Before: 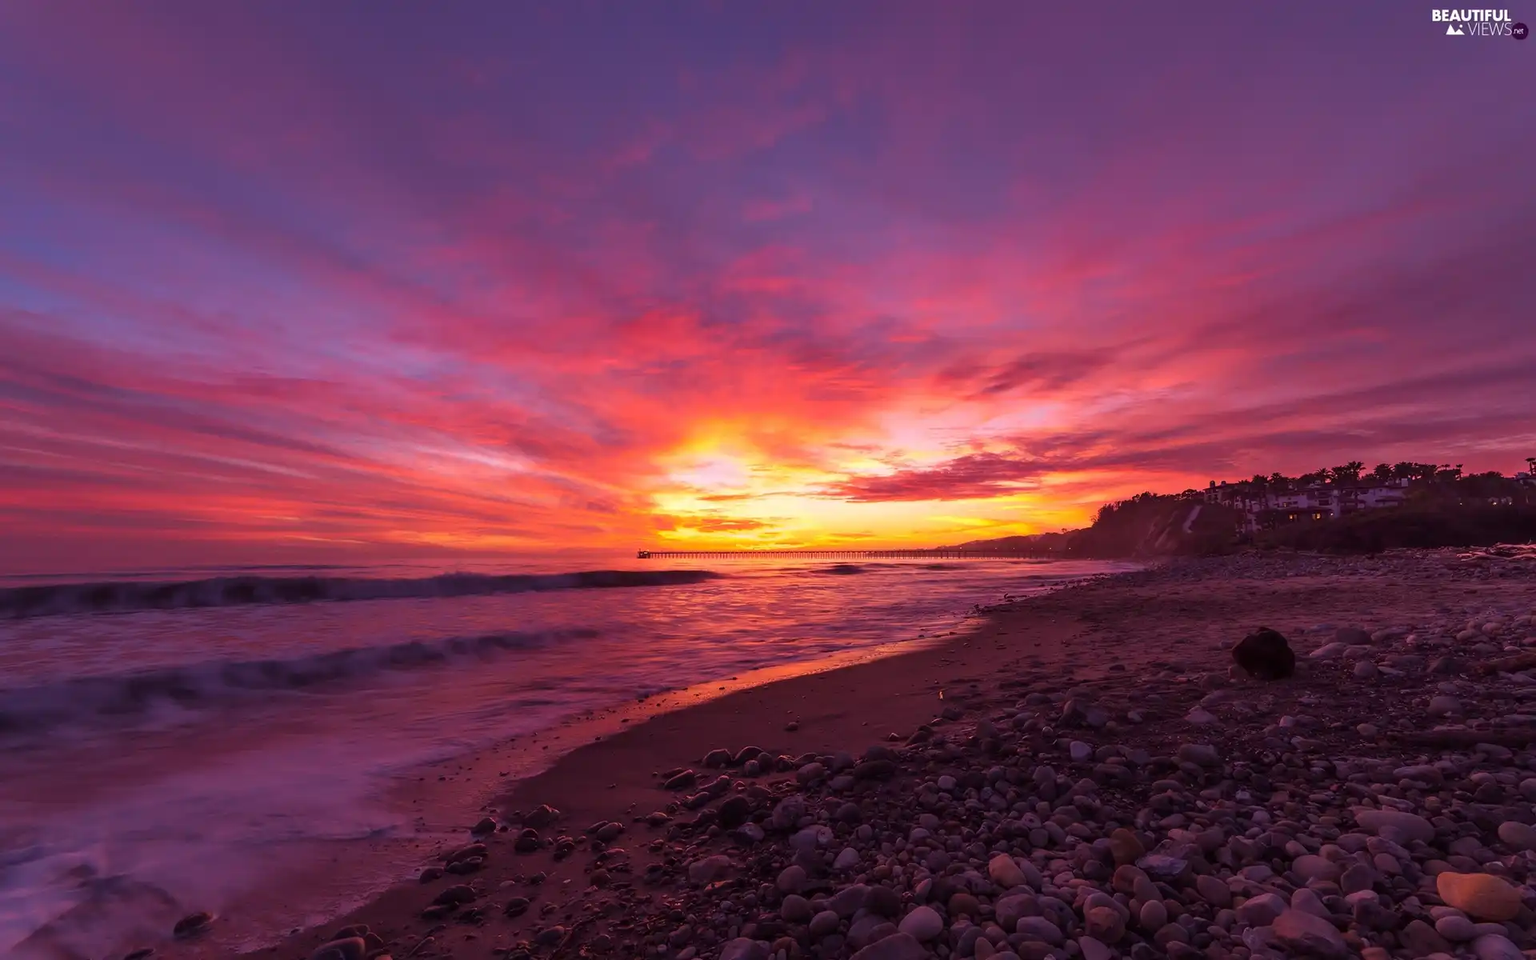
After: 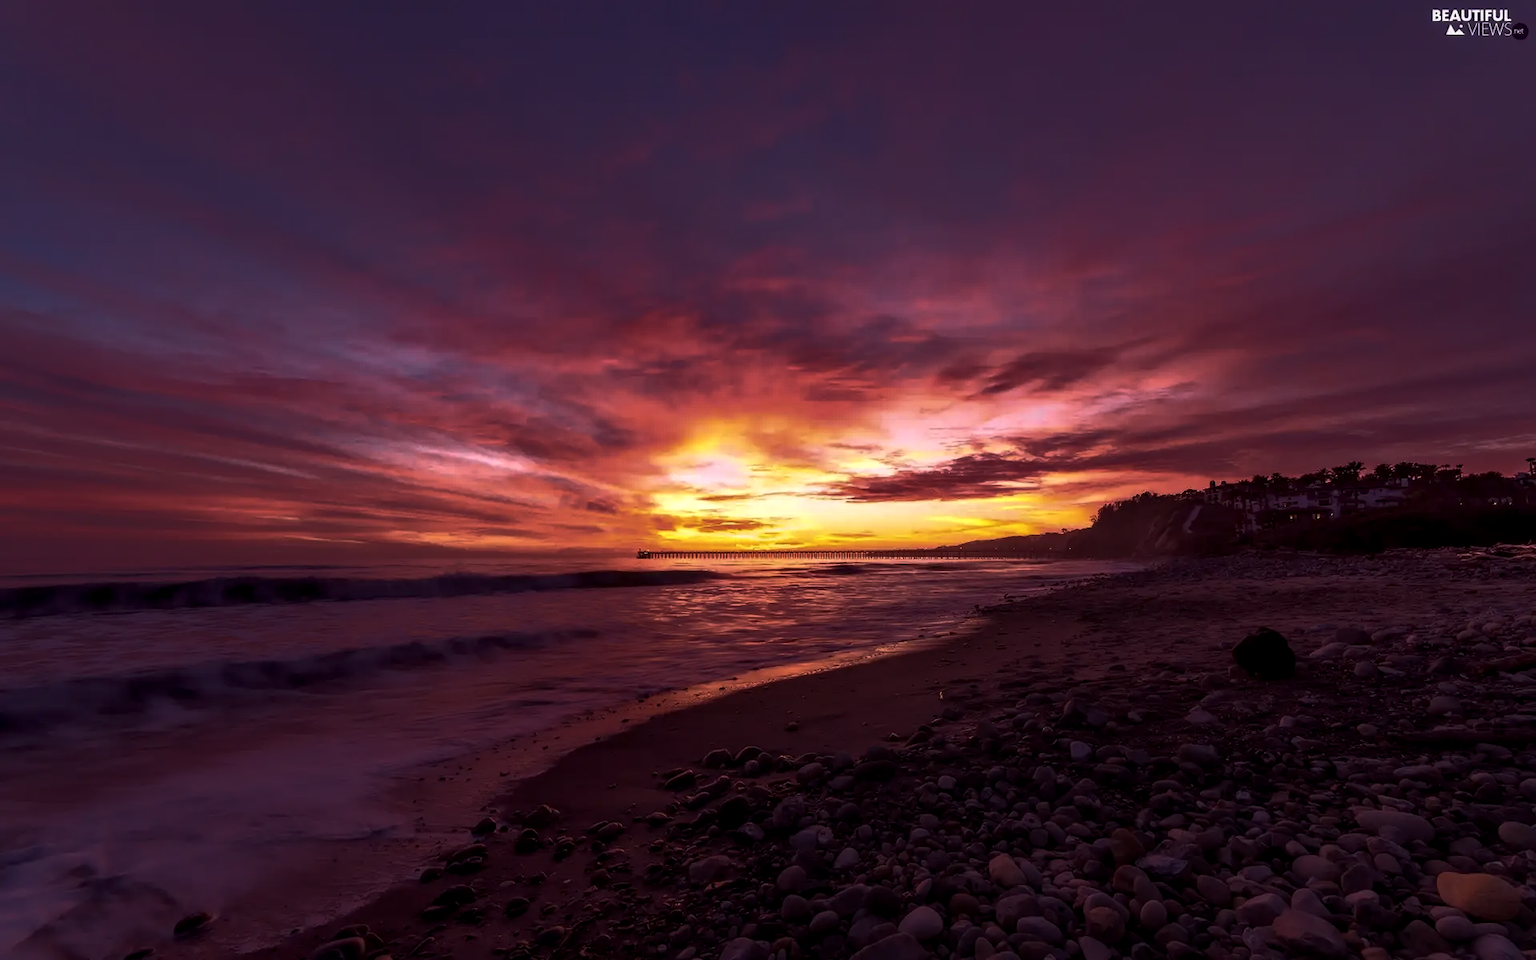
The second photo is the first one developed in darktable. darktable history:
local contrast: detail 130%
color balance rgb: perceptual saturation grading › global saturation 1.91%, perceptual saturation grading › highlights -1.439%, perceptual saturation grading › mid-tones 4.353%, perceptual saturation grading › shadows 8.826%, perceptual brilliance grading › highlights 2.2%, perceptual brilliance grading › mid-tones -50.295%, perceptual brilliance grading › shadows -50.028%
